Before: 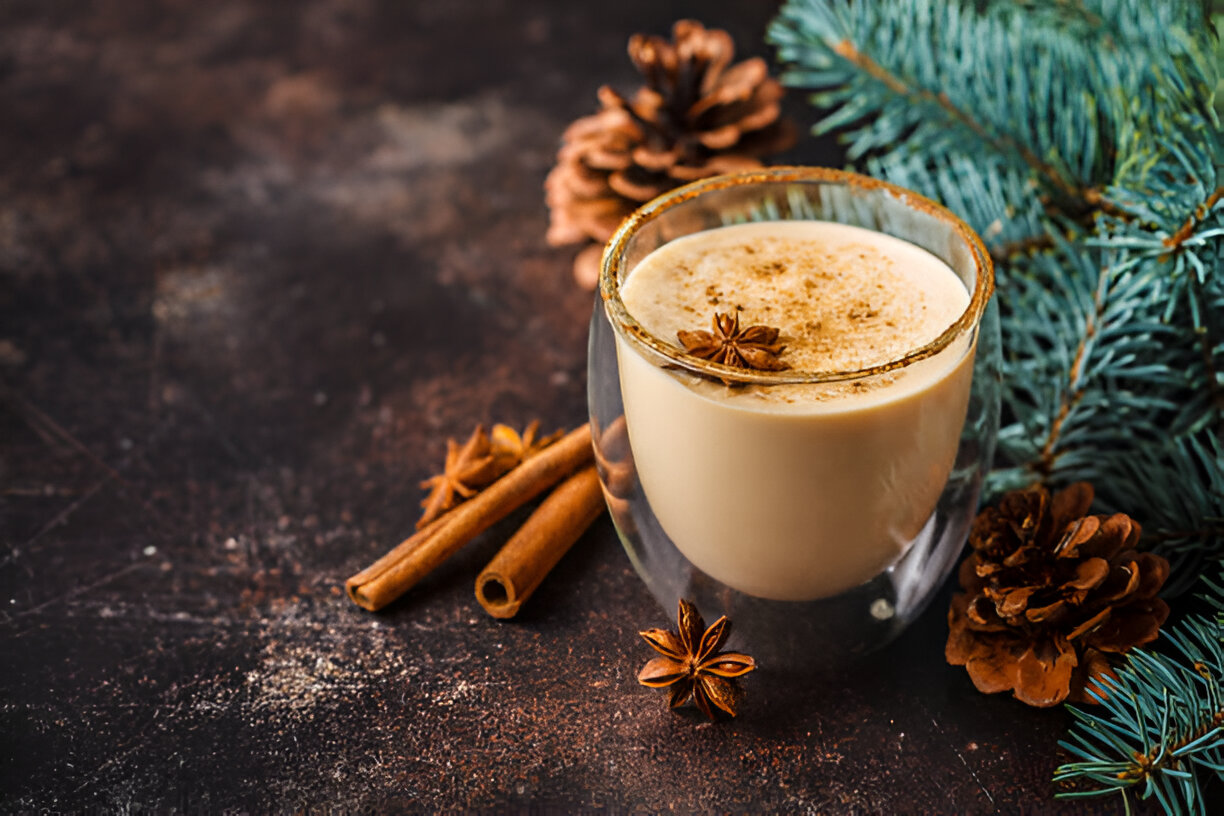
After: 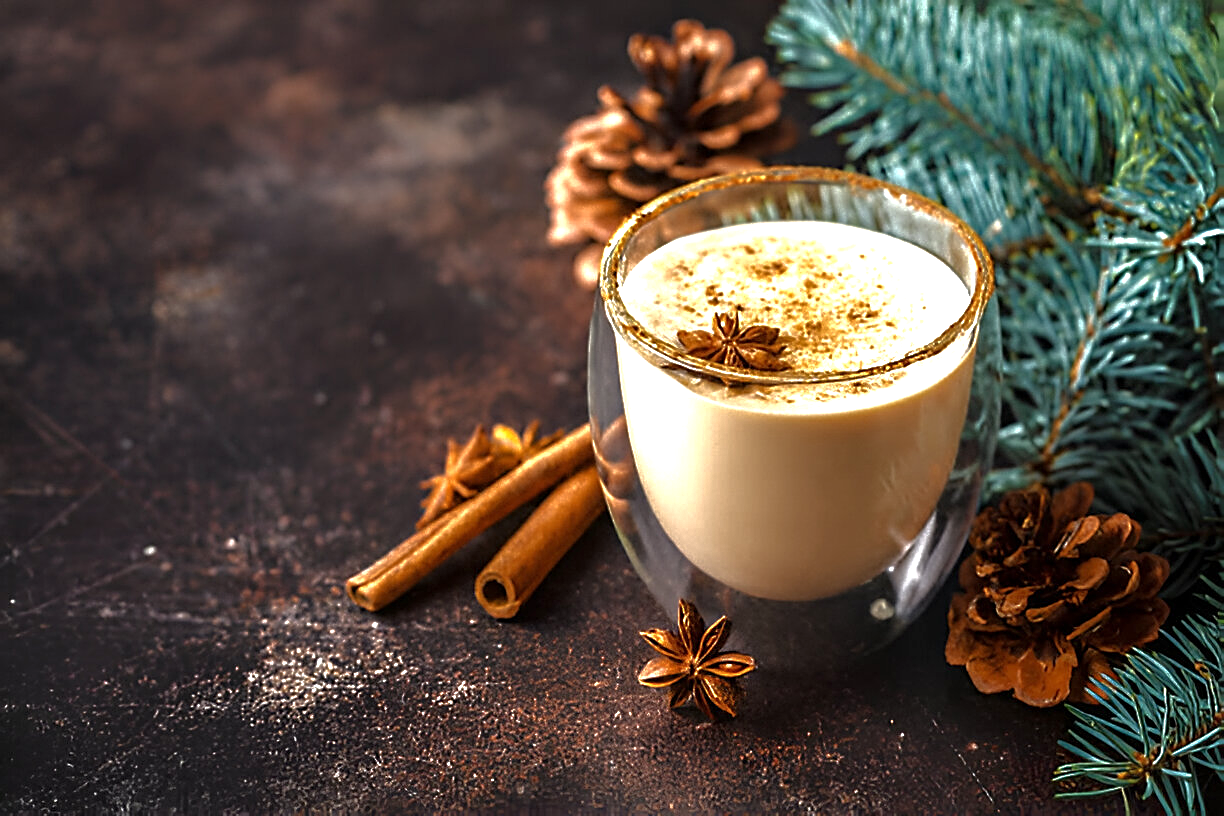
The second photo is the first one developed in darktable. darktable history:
tone equalizer: on, module defaults
base curve: curves: ch0 [(0, 0) (0.826, 0.587) (1, 1)]
exposure: exposure 0.943 EV, compensate highlight preservation false
sharpen: amount 0.478
